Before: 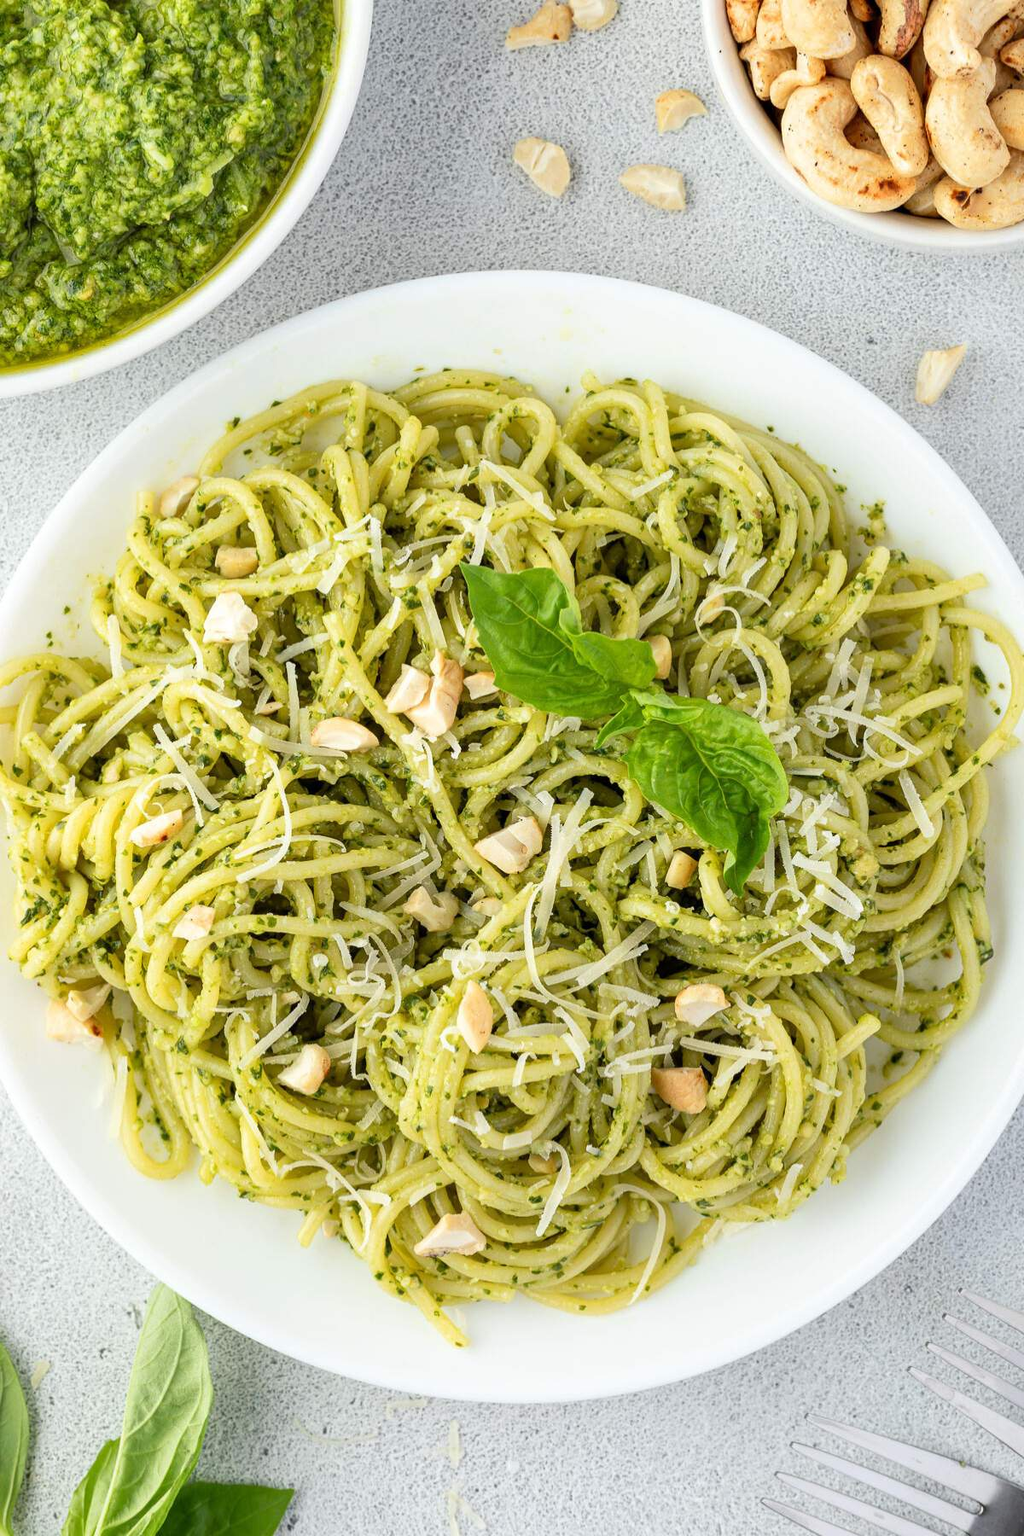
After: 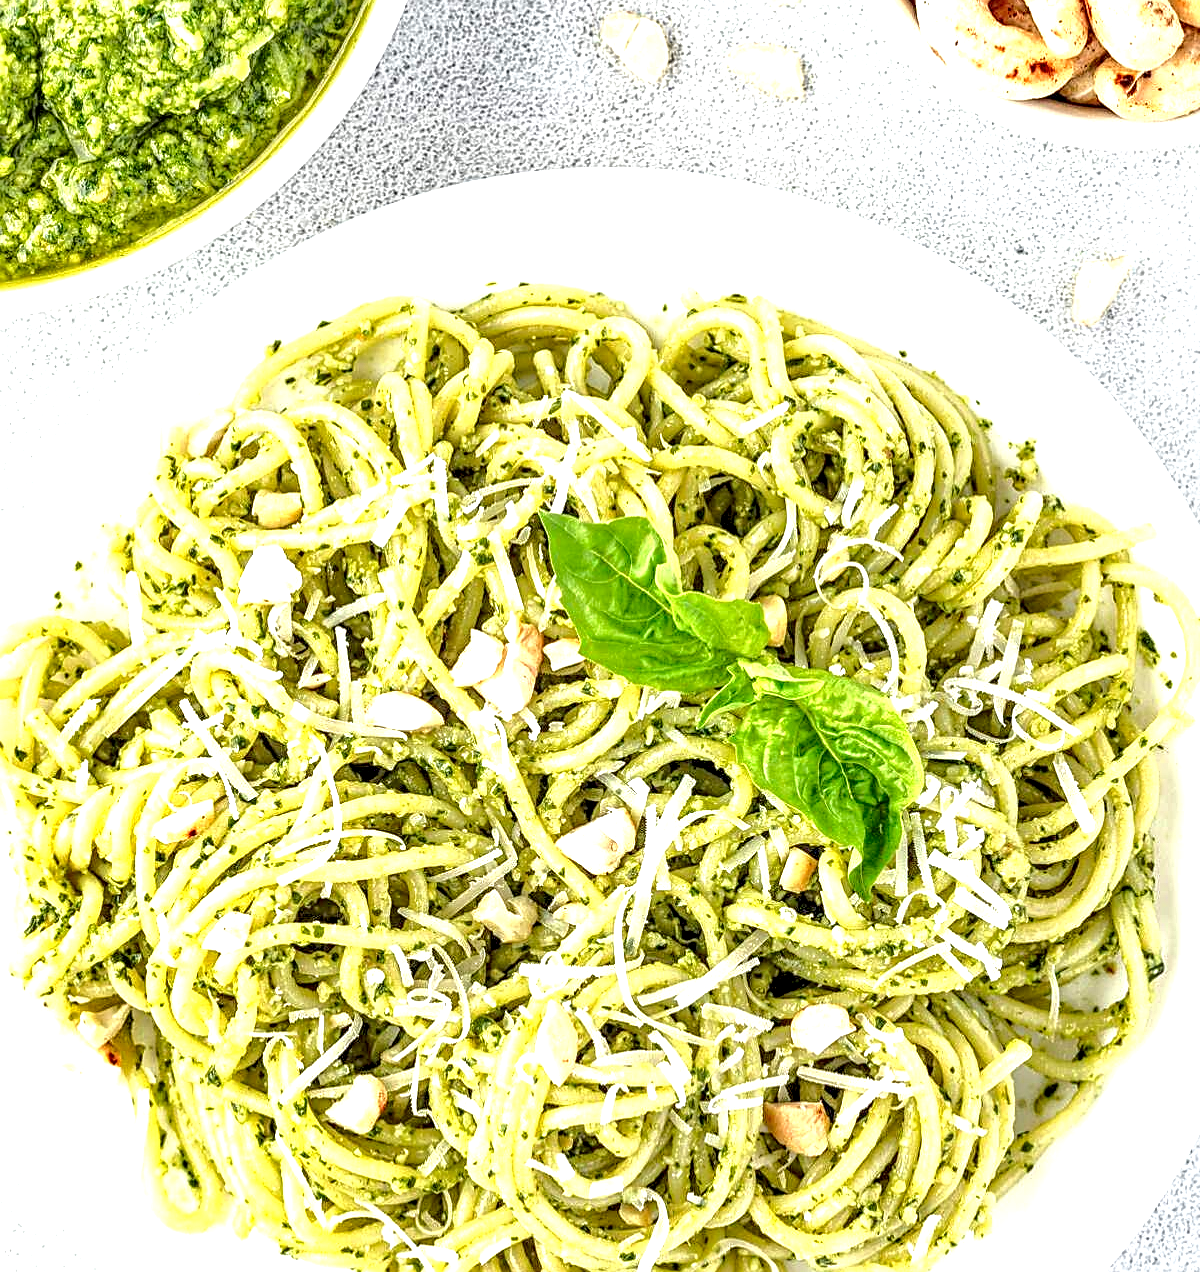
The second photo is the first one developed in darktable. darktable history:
exposure: black level correction 0, exposure 1 EV, compensate exposure bias true, compensate highlight preservation false
crop and rotate: top 8.293%, bottom 20.996%
color balance: mode lift, gamma, gain (sRGB), lift [0.97, 1, 1, 1], gamma [1.03, 1, 1, 1]
sharpen: on, module defaults
tone curve: curves: ch0 [(0.003, 0) (0.066, 0.017) (0.163, 0.09) (0.264, 0.238) (0.395, 0.421) (0.517, 0.56) (0.688, 0.743) (0.791, 0.814) (1, 1)]; ch1 [(0, 0) (0.164, 0.115) (0.337, 0.332) (0.39, 0.398) (0.464, 0.461) (0.501, 0.5) (0.507, 0.503) (0.534, 0.537) (0.577, 0.59) (0.652, 0.681) (0.733, 0.749) (0.811, 0.796) (1, 1)]; ch2 [(0, 0) (0.337, 0.382) (0.464, 0.476) (0.501, 0.502) (0.527, 0.54) (0.551, 0.565) (0.6, 0.59) (0.687, 0.675) (1, 1)], color space Lab, independent channels, preserve colors none
tone equalizer: -8 EV 2 EV, -7 EV 2 EV, -6 EV 2 EV, -5 EV 2 EV, -4 EV 2 EV, -3 EV 1.5 EV, -2 EV 1 EV, -1 EV 0.5 EV
local contrast: detail 203%
